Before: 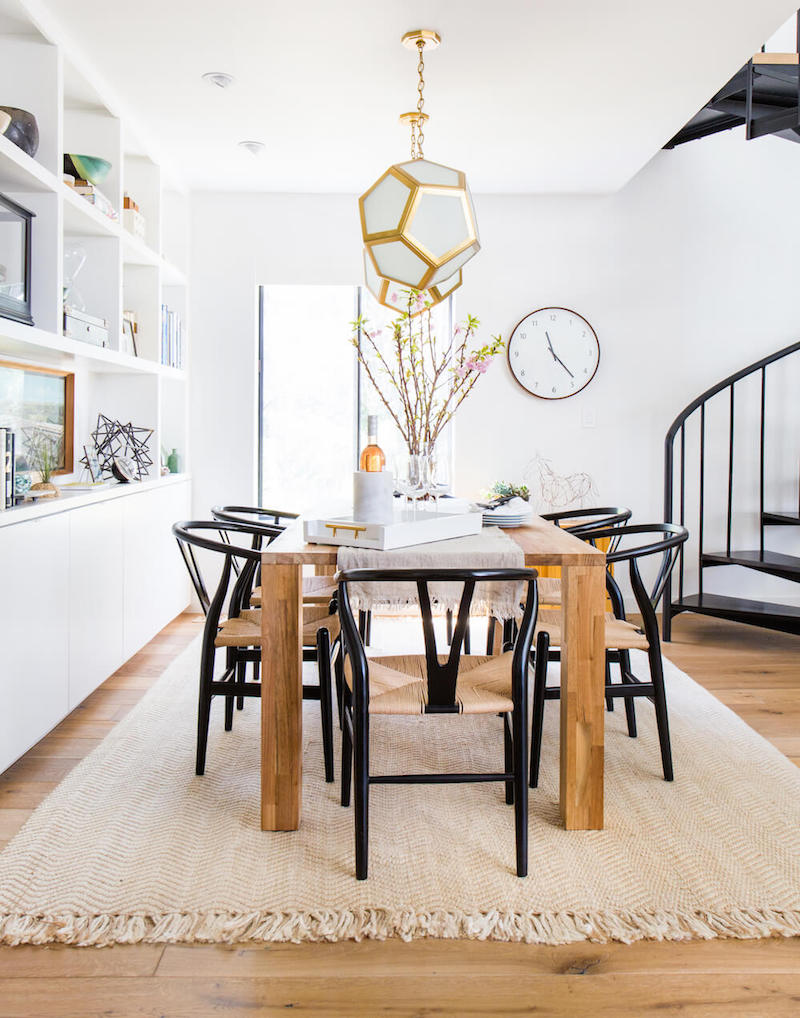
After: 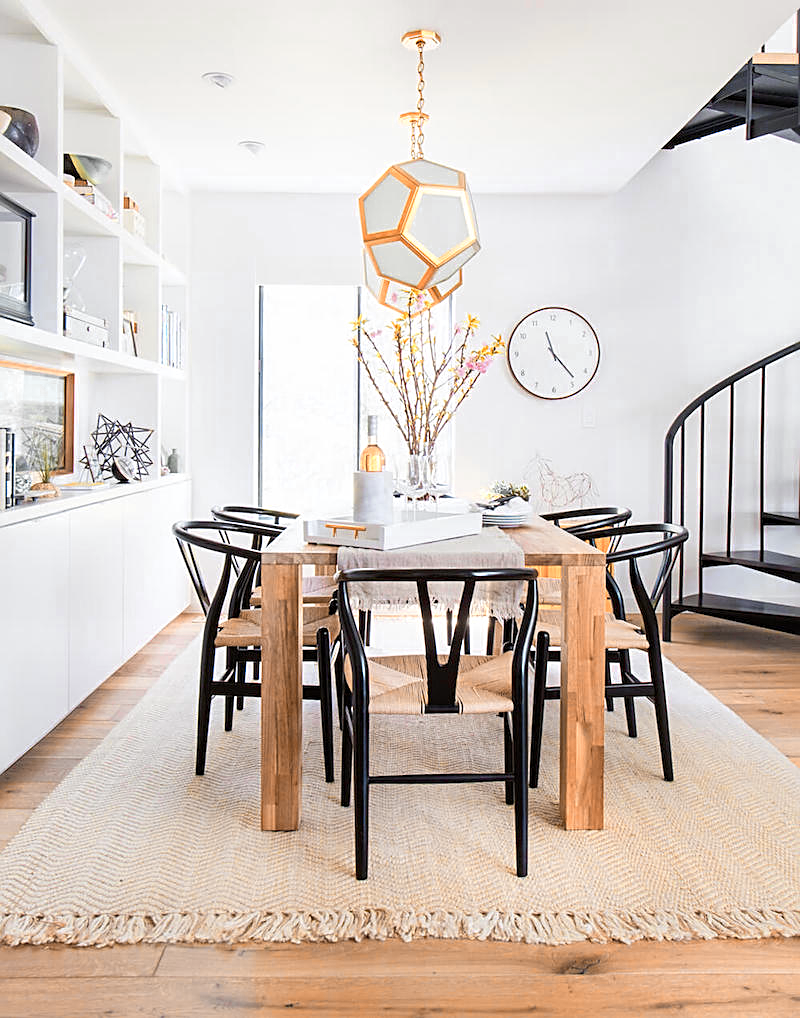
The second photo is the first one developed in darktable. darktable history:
sharpen: on, module defaults
color zones: curves: ch0 [(0.009, 0.528) (0.136, 0.6) (0.255, 0.586) (0.39, 0.528) (0.522, 0.584) (0.686, 0.736) (0.849, 0.561)]; ch1 [(0.045, 0.781) (0.14, 0.416) (0.257, 0.695) (0.442, 0.032) (0.738, 0.338) (0.818, 0.632) (0.891, 0.741) (1, 0.704)]; ch2 [(0, 0.667) (0.141, 0.52) (0.26, 0.37) (0.474, 0.432) (0.743, 0.286)]
color balance rgb: perceptual saturation grading › global saturation -0.707%
